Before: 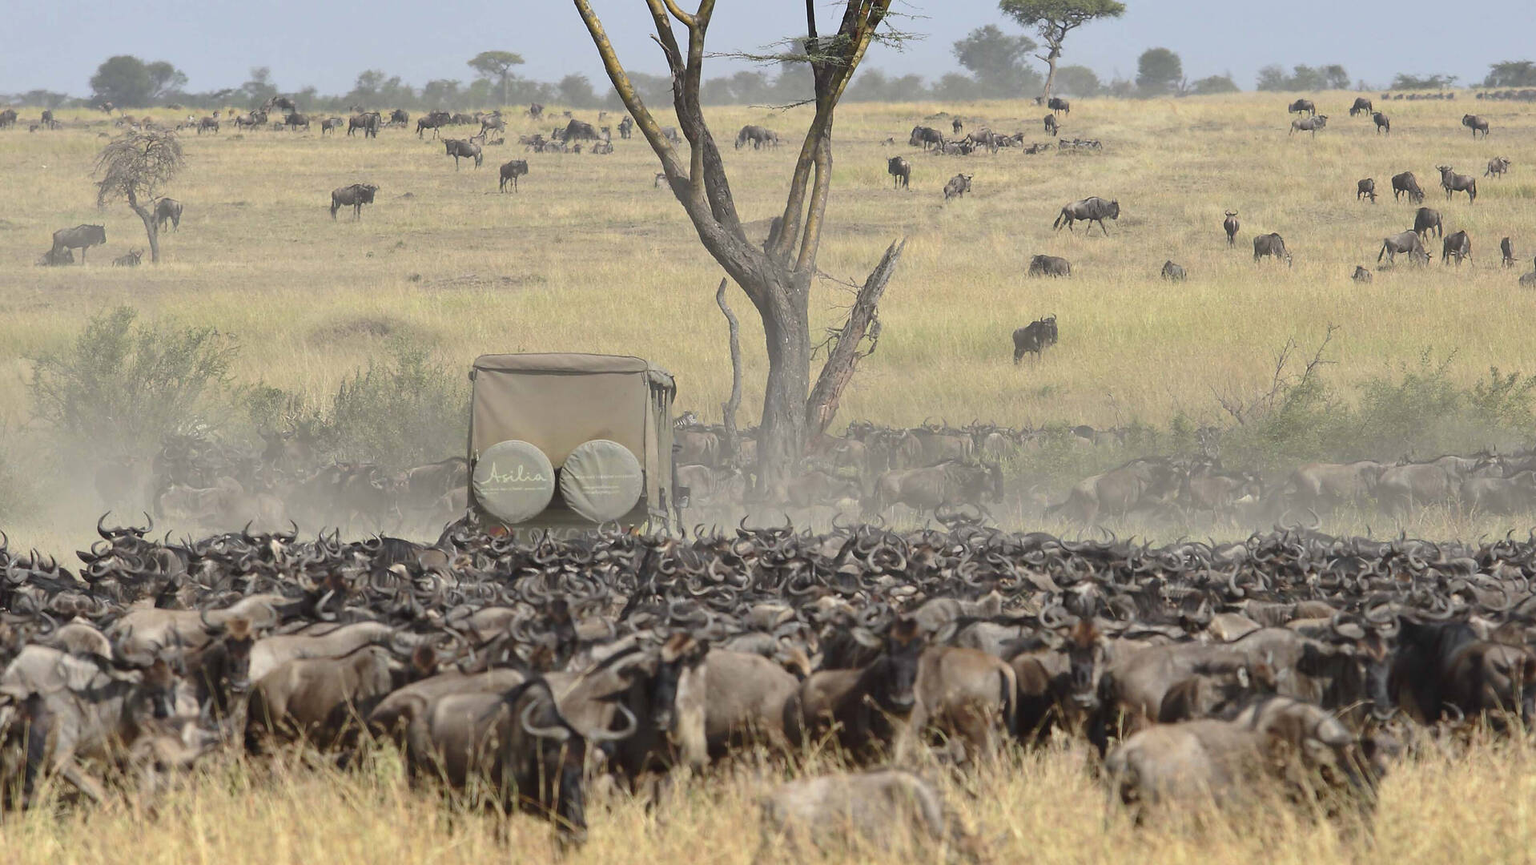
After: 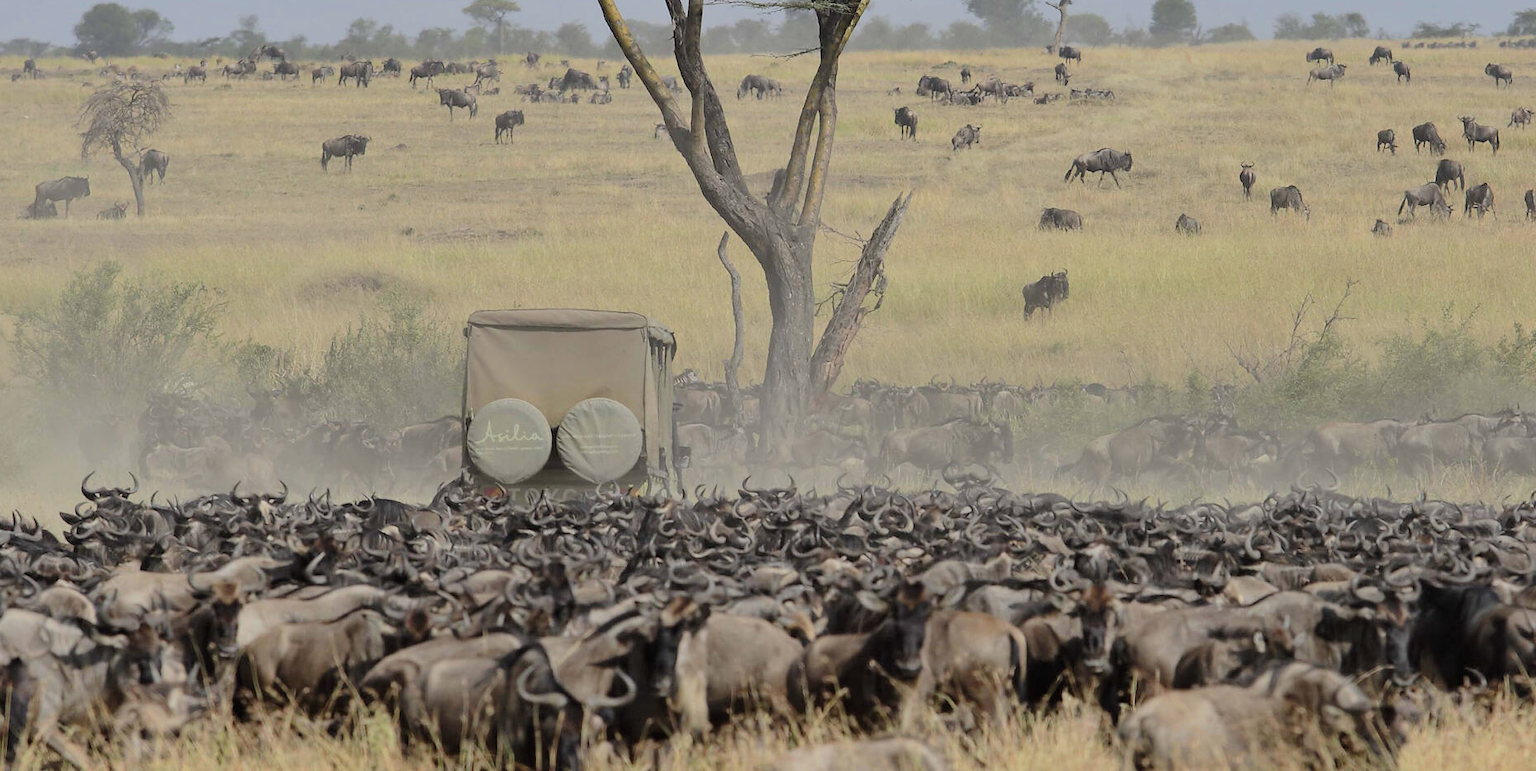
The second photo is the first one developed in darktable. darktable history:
filmic rgb: black relative exposure -7.21 EV, white relative exposure 5.36 EV, hardness 3.03, color science v6 (2022)
crop: left 1.227%, top 6.146%, right 1.522%, bottom 7.08%
shadows and highlights: shadows 29.34, highlights -28.87, low approximation 0.01, soften with gaussian
